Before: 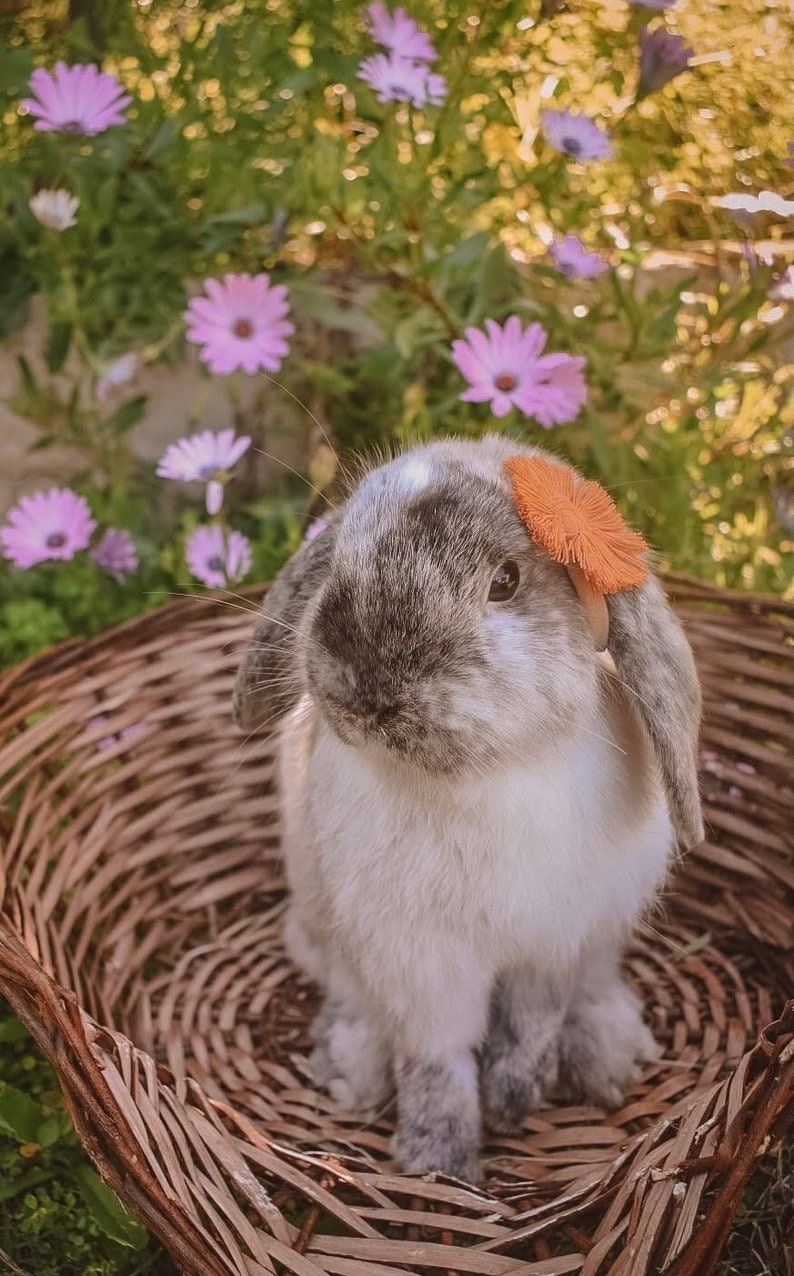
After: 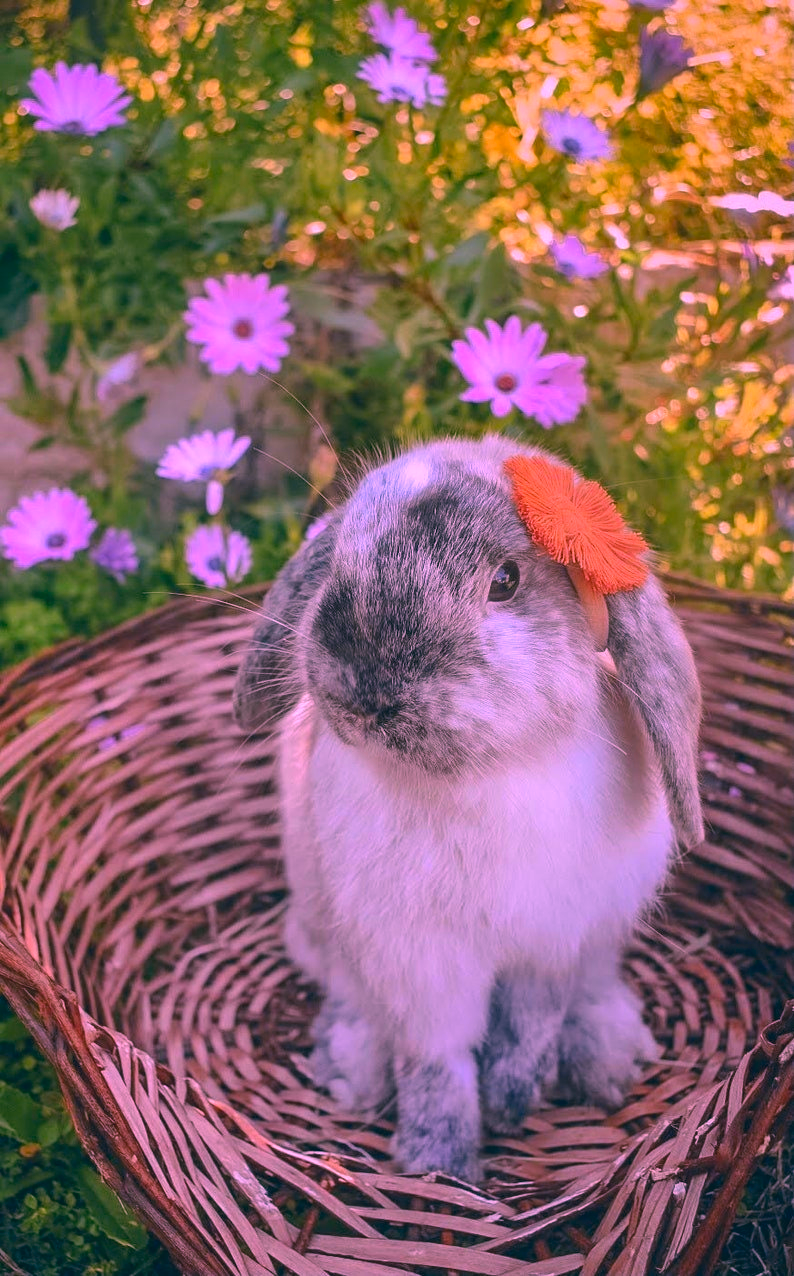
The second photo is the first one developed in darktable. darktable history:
white balance: red 1.042, blue 1.17
color correction: highlights a* 17.03, highlights b* 0.205, shadows a* -15.38, shadows b* -14.56, saturation 1.5
